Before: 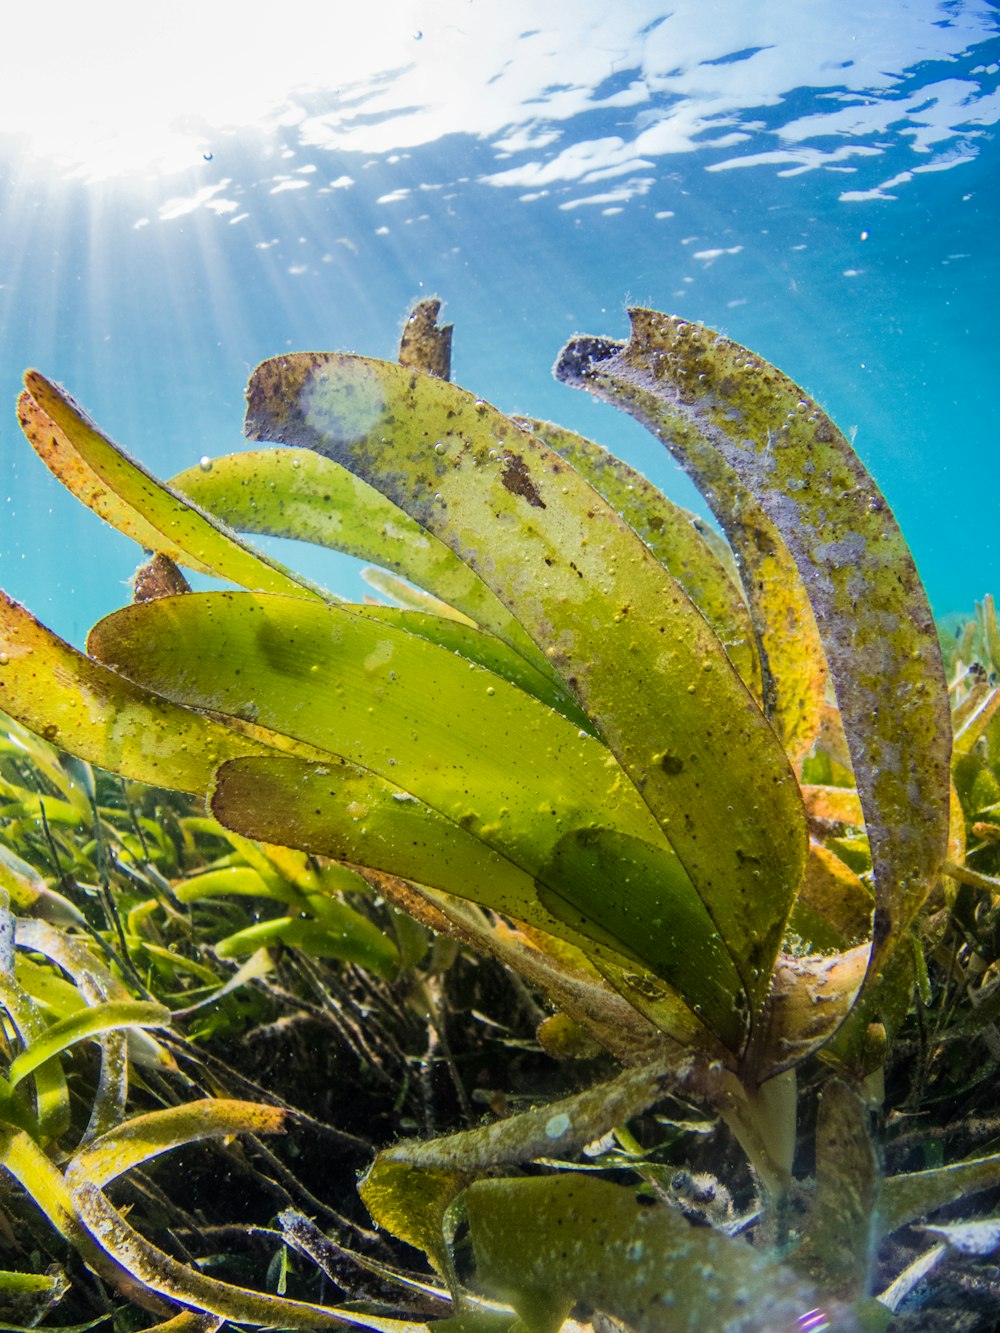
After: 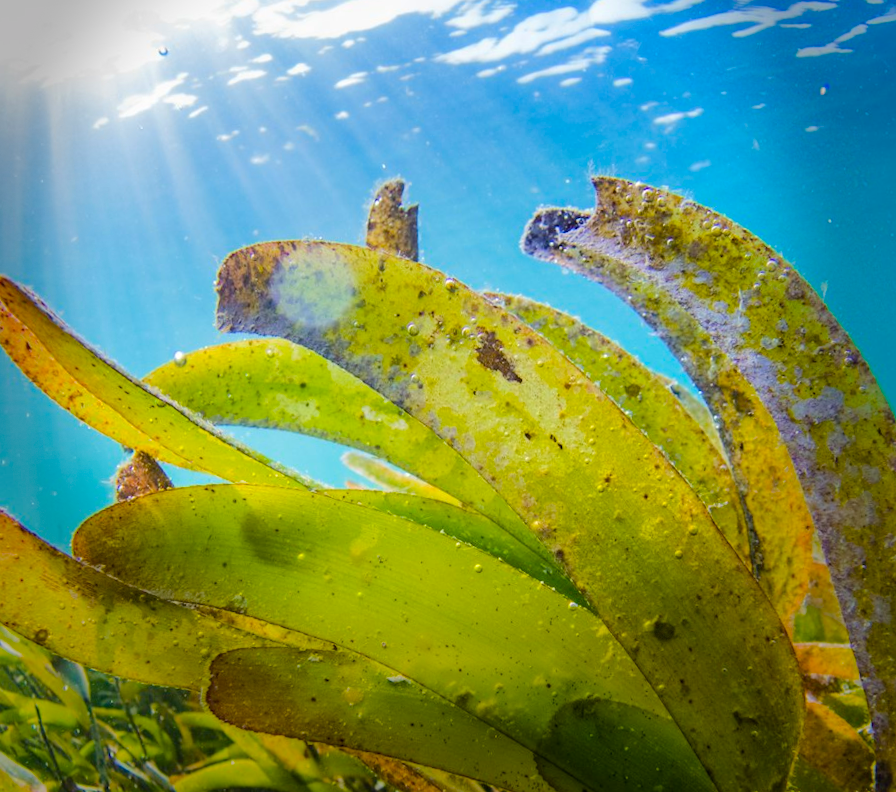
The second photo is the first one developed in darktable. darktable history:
rotate and perspective: rotation -3.52°, crop left 0.036, crop right 0.964, crop top 0.081, crop bottom 0.919
color balance rgb: perceptual saturation grading › global saturation 25%, perceptual brilliance grading › mid-tones 10%, perceptual brilliance grading › shadows 15%, global vibrance 20%
crop: left 1.509%, top 3.452%, right 7.696%, bottom 28.452%
vignetting: fall-off start 68.33%, fall-off radius 30%, saturation 0.042, center (-0.066, -0.311), width/height ratio 0.992, shape 0.85, dithering 8-bit output
